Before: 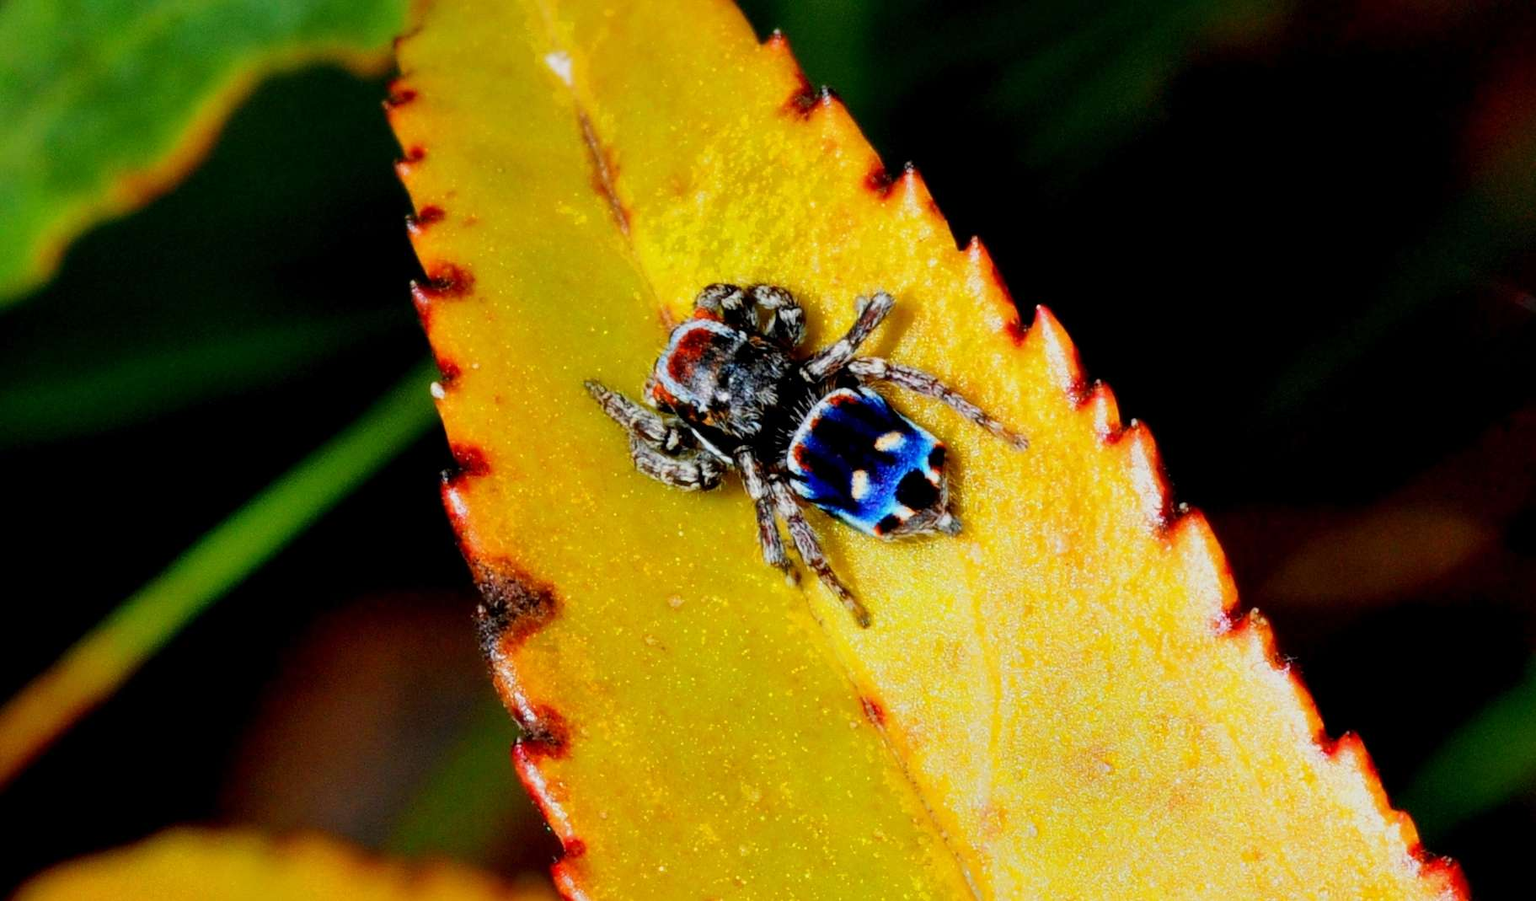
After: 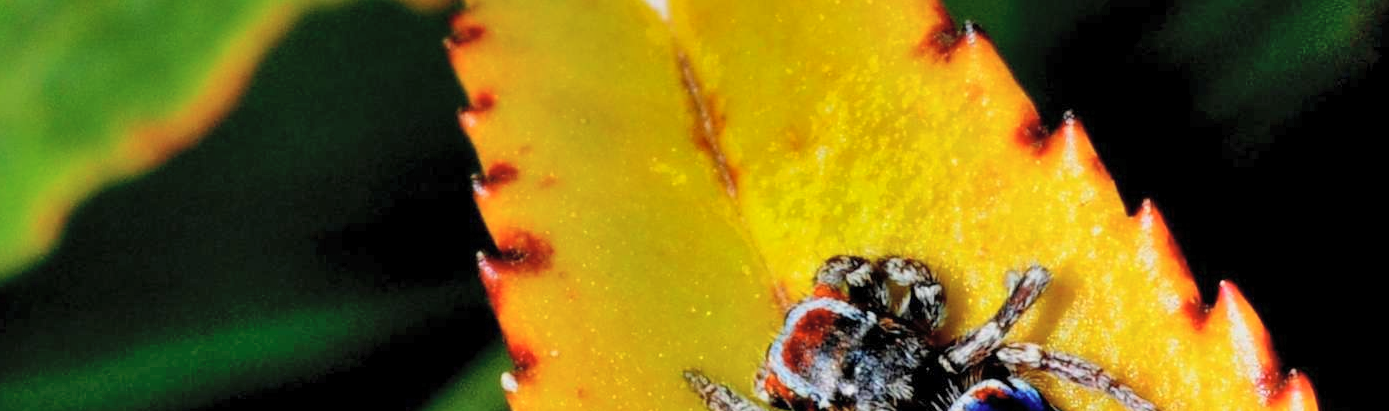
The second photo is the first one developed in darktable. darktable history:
crop: left 0.577%, top 7.626%, right 23.201%, bottom 53.898%
shadows and highlights: low approximation 0.01, soften with gaussian
contrast brightness saturation: brightness 0.119
